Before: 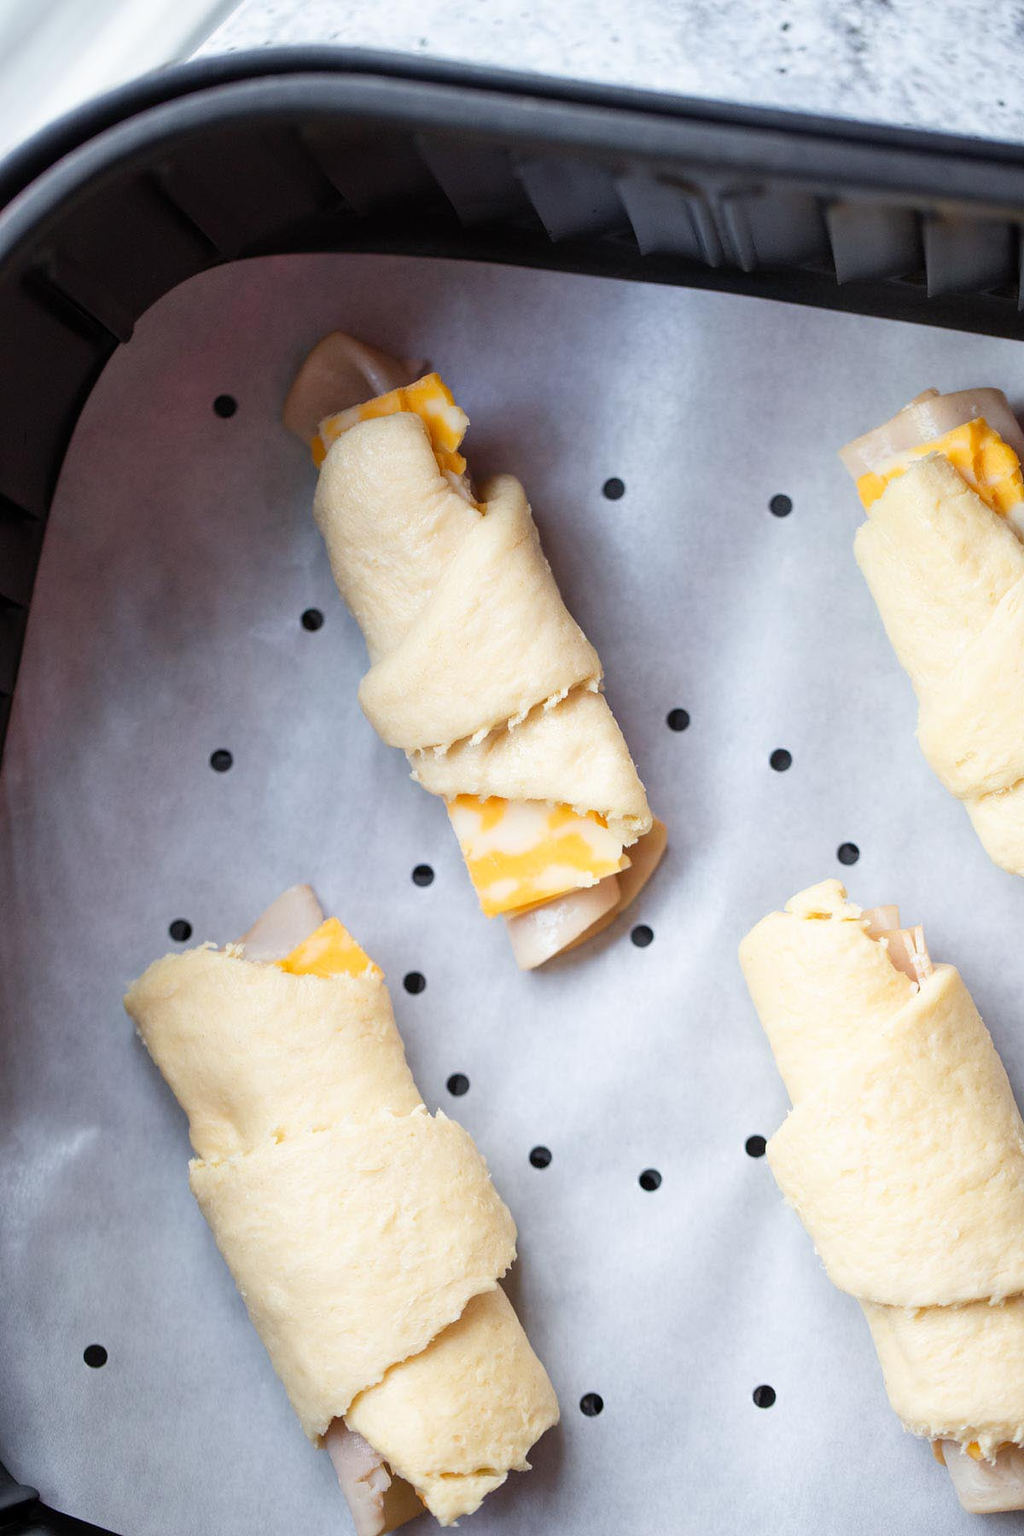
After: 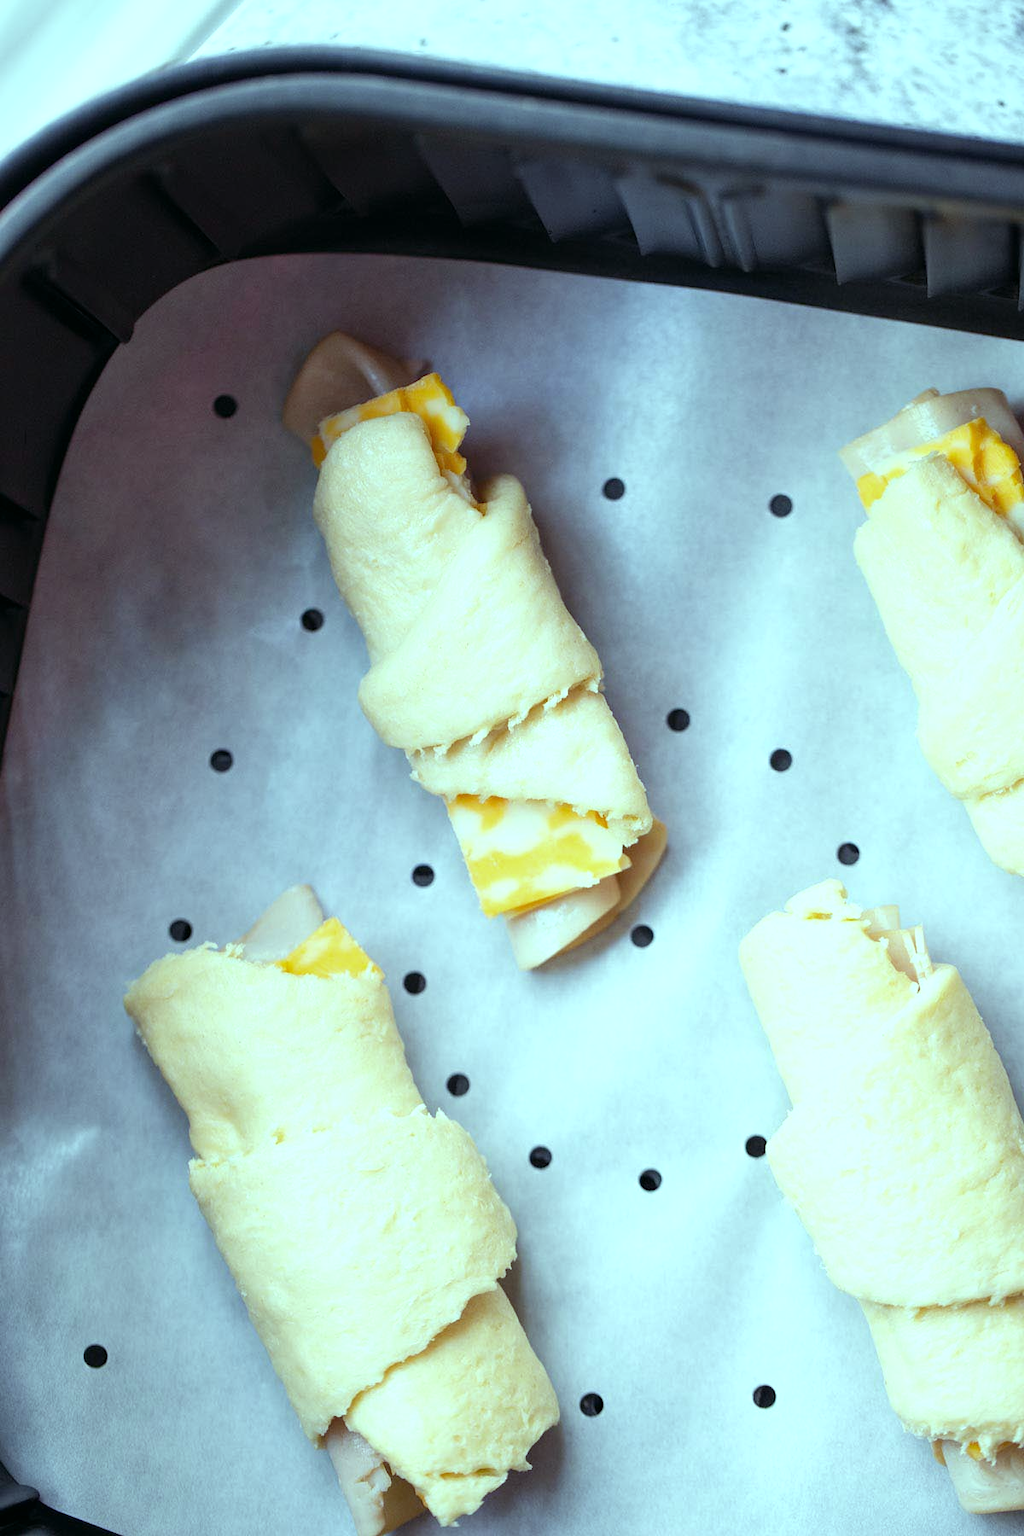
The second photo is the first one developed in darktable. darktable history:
local contrast: mode bilateral grid, contrast 10, coarseness 25, detail 110%, midtone range 0.2
color balance: mode lift, gamma, gain (sRGB), lift [0.997, 0.979, 1.021, 1.011], gamma [1, 1.084, 0.916, 0.998], gain [1, 0.87, 1.13, 1.101], contrast 4.55%, contrast fulcrum 38.24%, output saturation 104.09%
